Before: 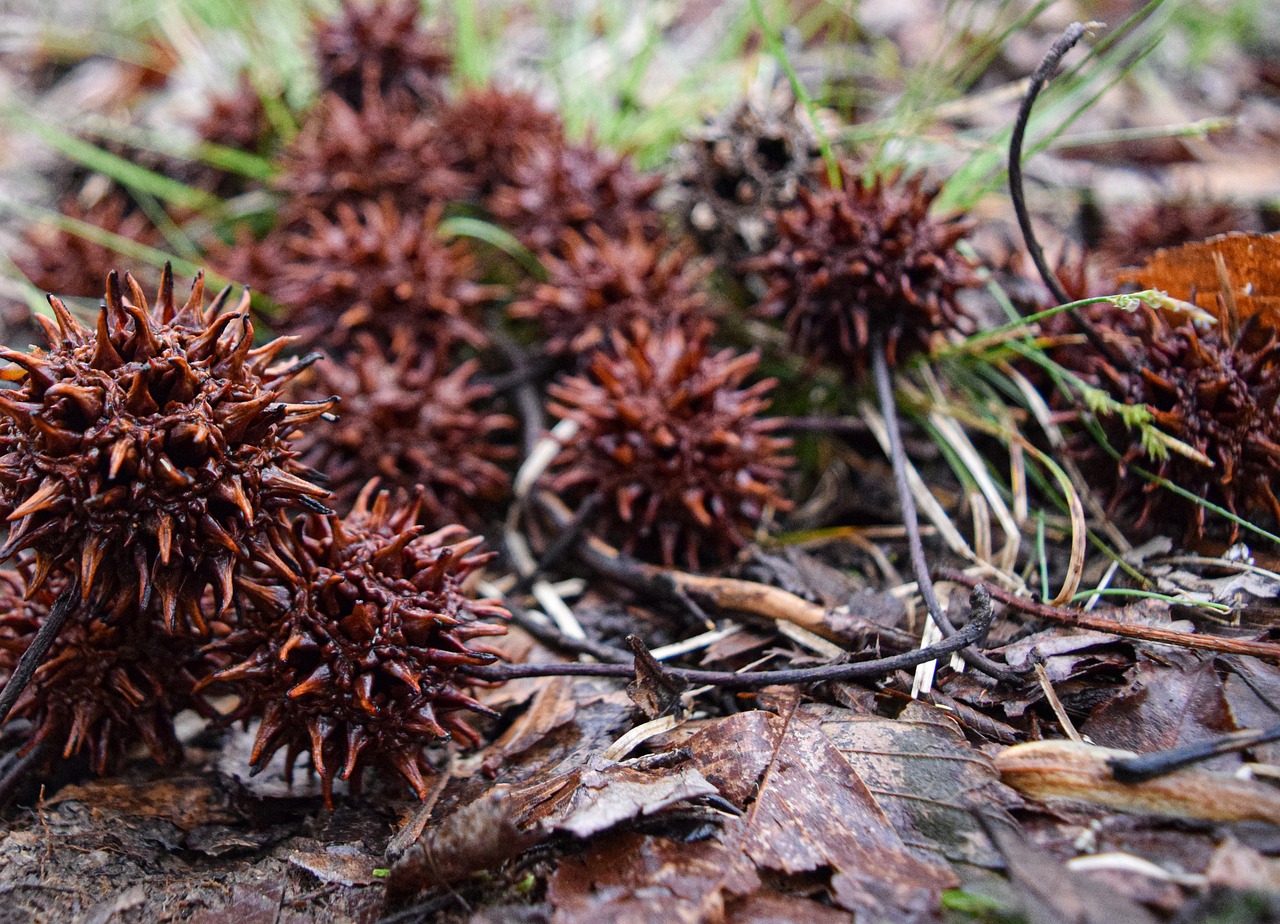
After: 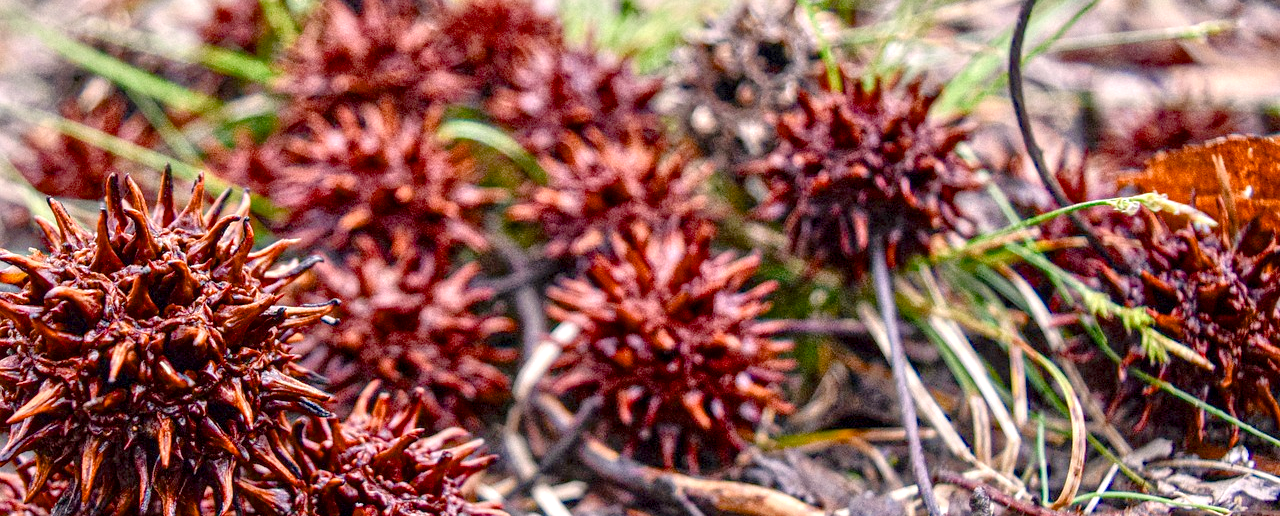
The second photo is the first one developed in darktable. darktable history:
tone equalizer: -8 EV 1.96 EV, -7 EV 1.99 EV, -6 EV 1.97 EV, -5 EV 1.98 EV, -4 EV 1.99 EV, -3 EV 1.47 EV, -2 EV 0.971 EV, -1 EV 0.489 EV
exposure: exposure -0.071 EV, compensate highlight preservation false
local contrast: detail 130%
crop and rotate: top 10.536%, bottom 33.532%
color balance rgb: power › hue 62.37°, perceptual saturation grading › global saturation 20%, perceptual saturation grading › highlights -25.534%, perceptual saturation grading › shadows 24.023%, saturation formula JzAzBz (2021)
color correction: highlights a* 5.97, highlights b* 4.84
